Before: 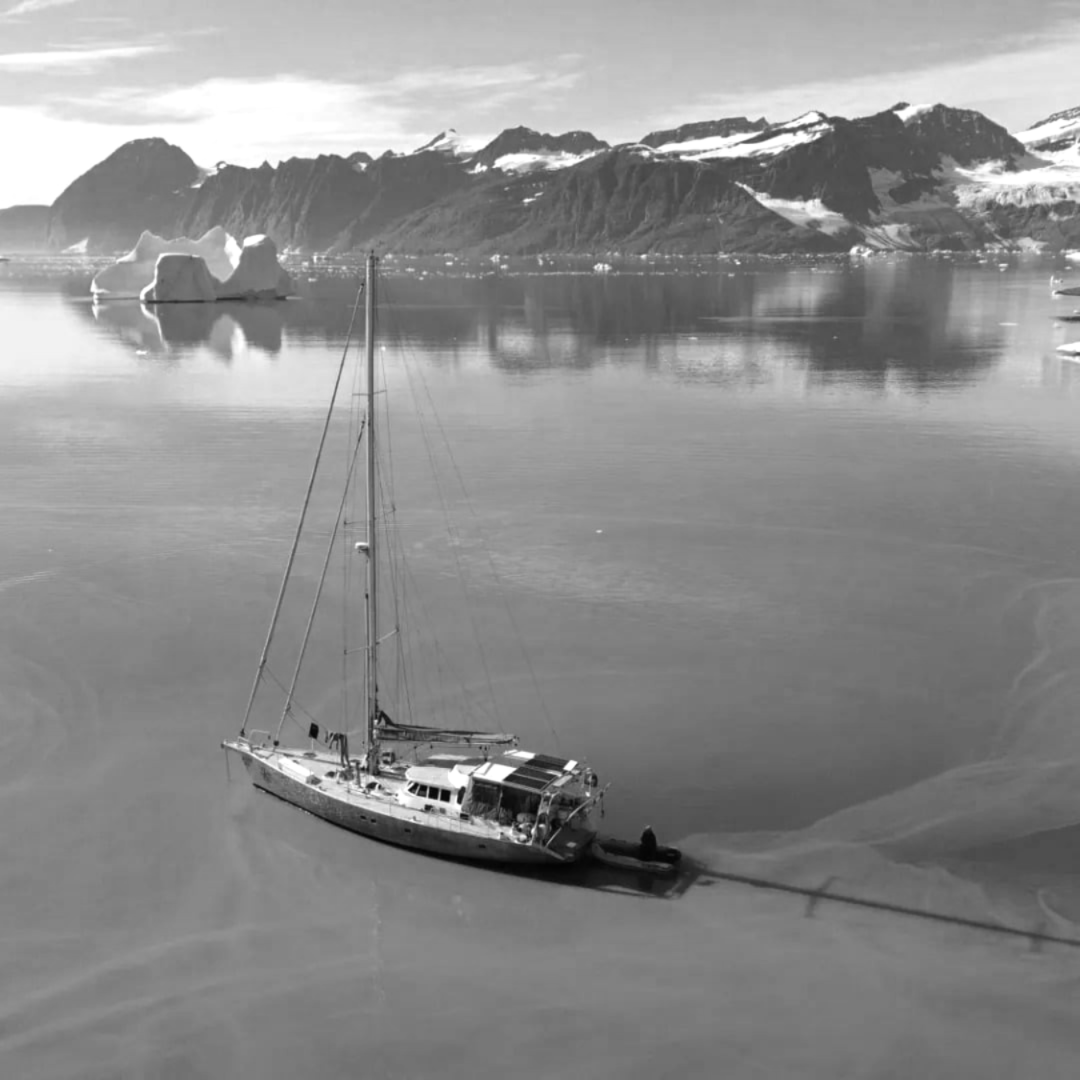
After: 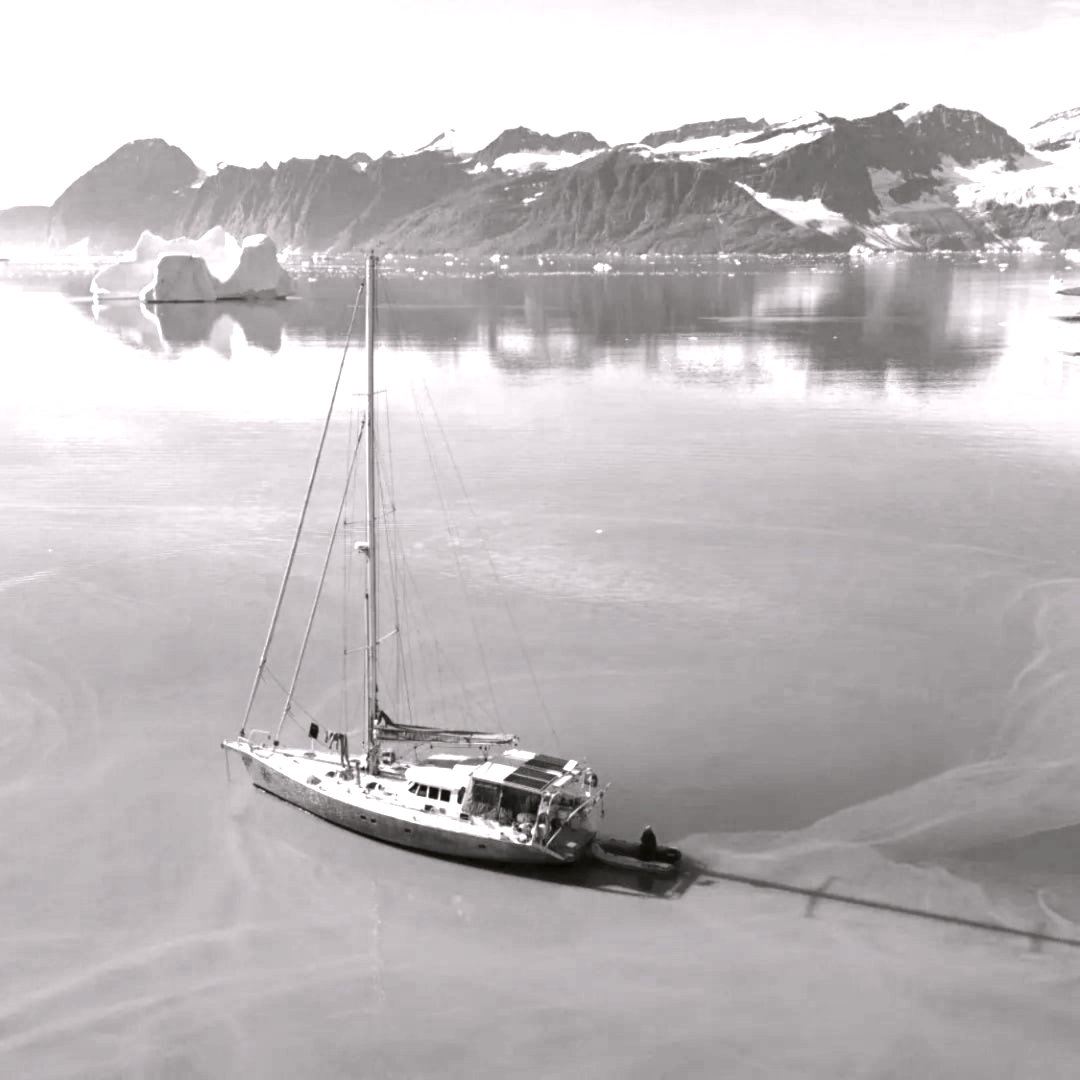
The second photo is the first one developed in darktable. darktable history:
color correction: highlights a* 3.12, highlights b* -1.55, shadows a* -0.101, shadows b* 2.52, saturation 0.98
exposure: exposure 1.089 EV, compensate highlight preservation false
